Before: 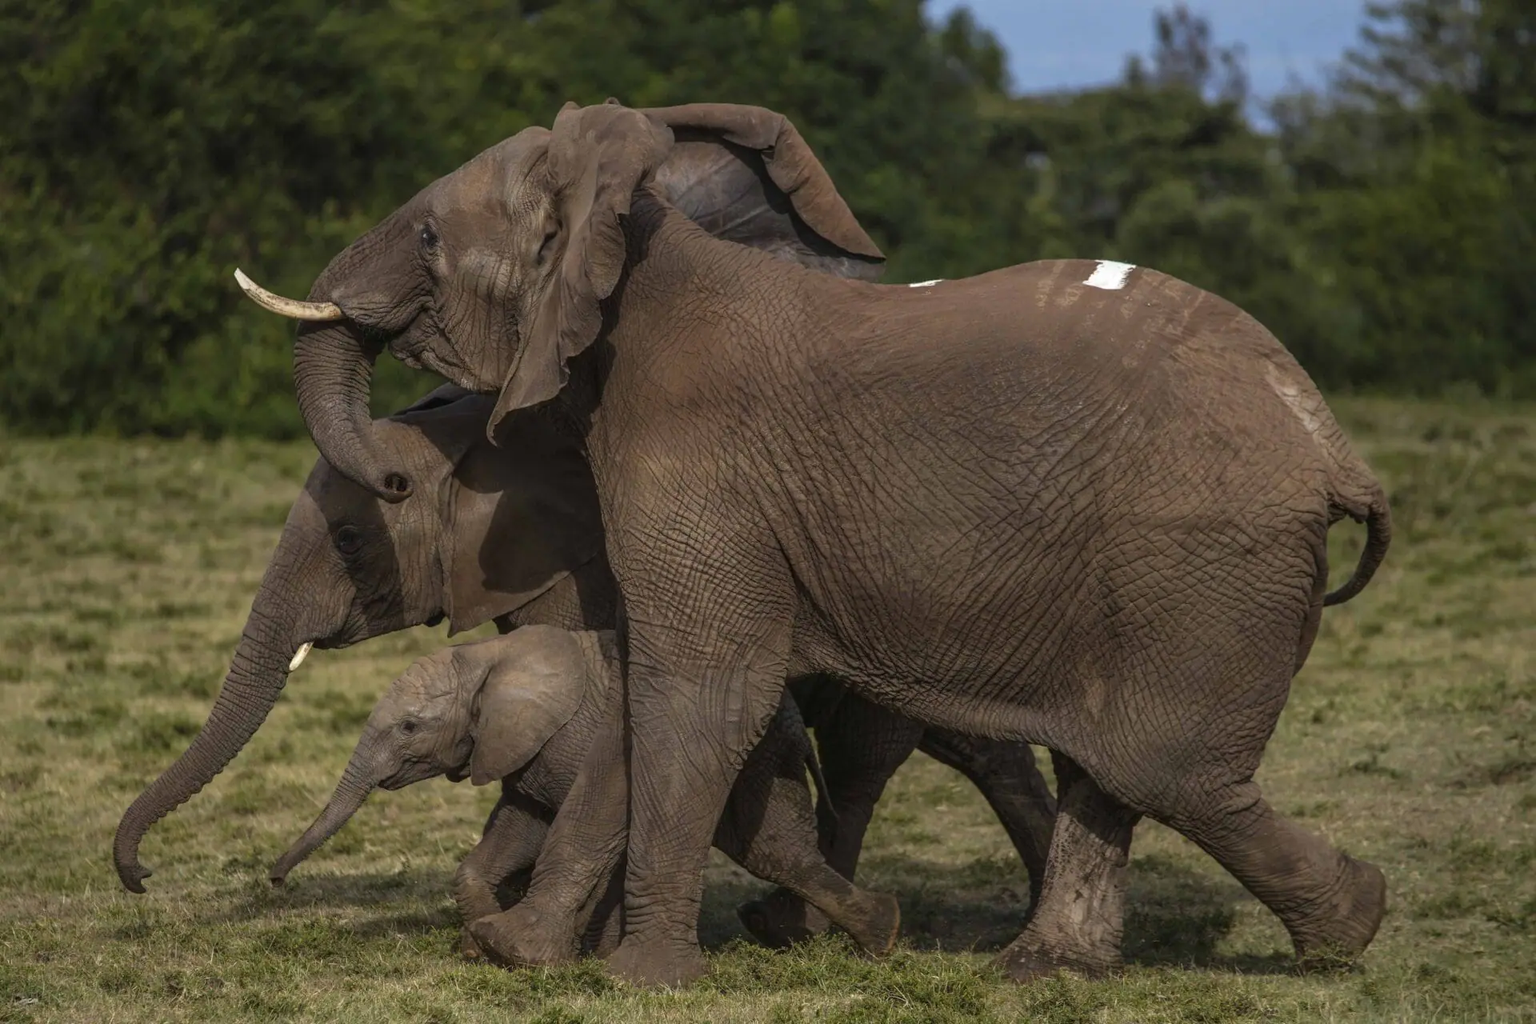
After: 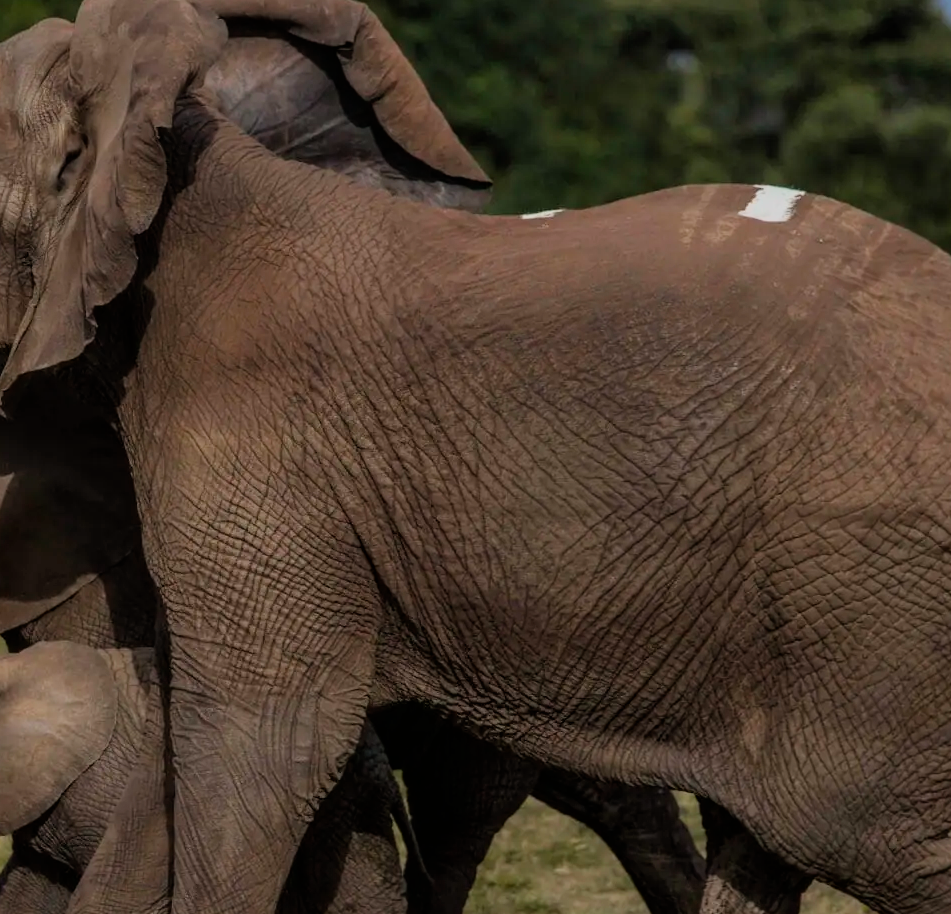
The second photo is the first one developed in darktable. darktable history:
filmic rgb: black relative exposure -7.65 EV, white relative exposure 4.56 EV, hardness 3.61, color science v6 (2022)
crop: left 32.075%, top 10.976%, right 18.355%, bottom 17.596%
